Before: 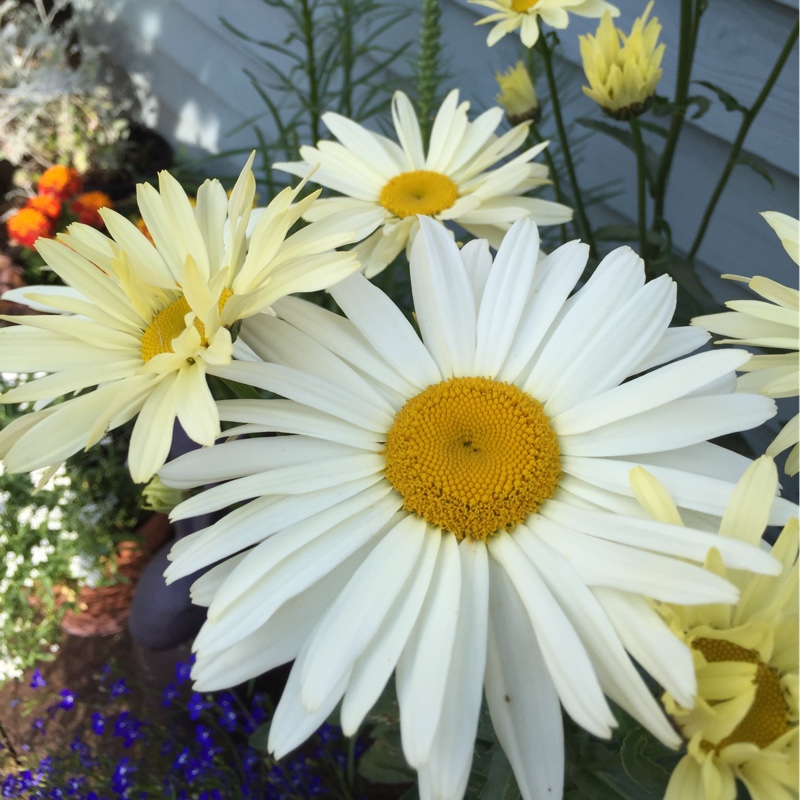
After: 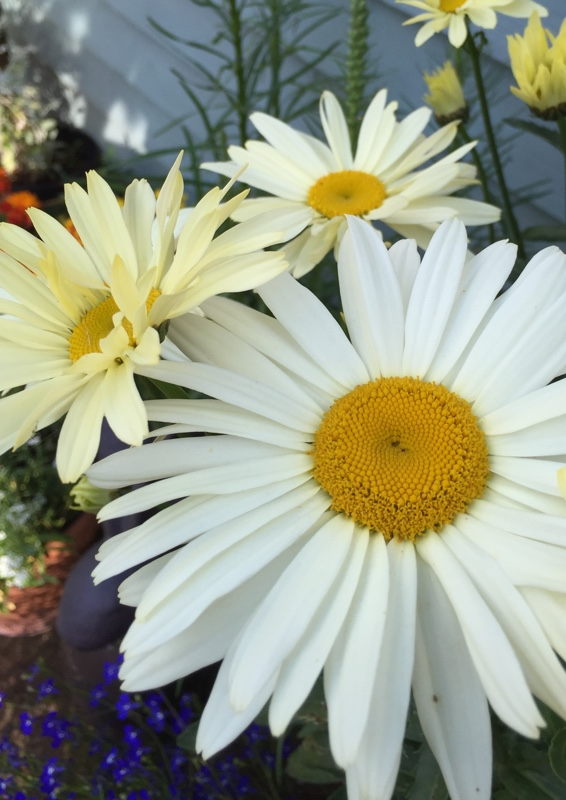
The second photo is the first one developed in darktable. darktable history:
crop and rotate: left 9.064%, right 20.093%
